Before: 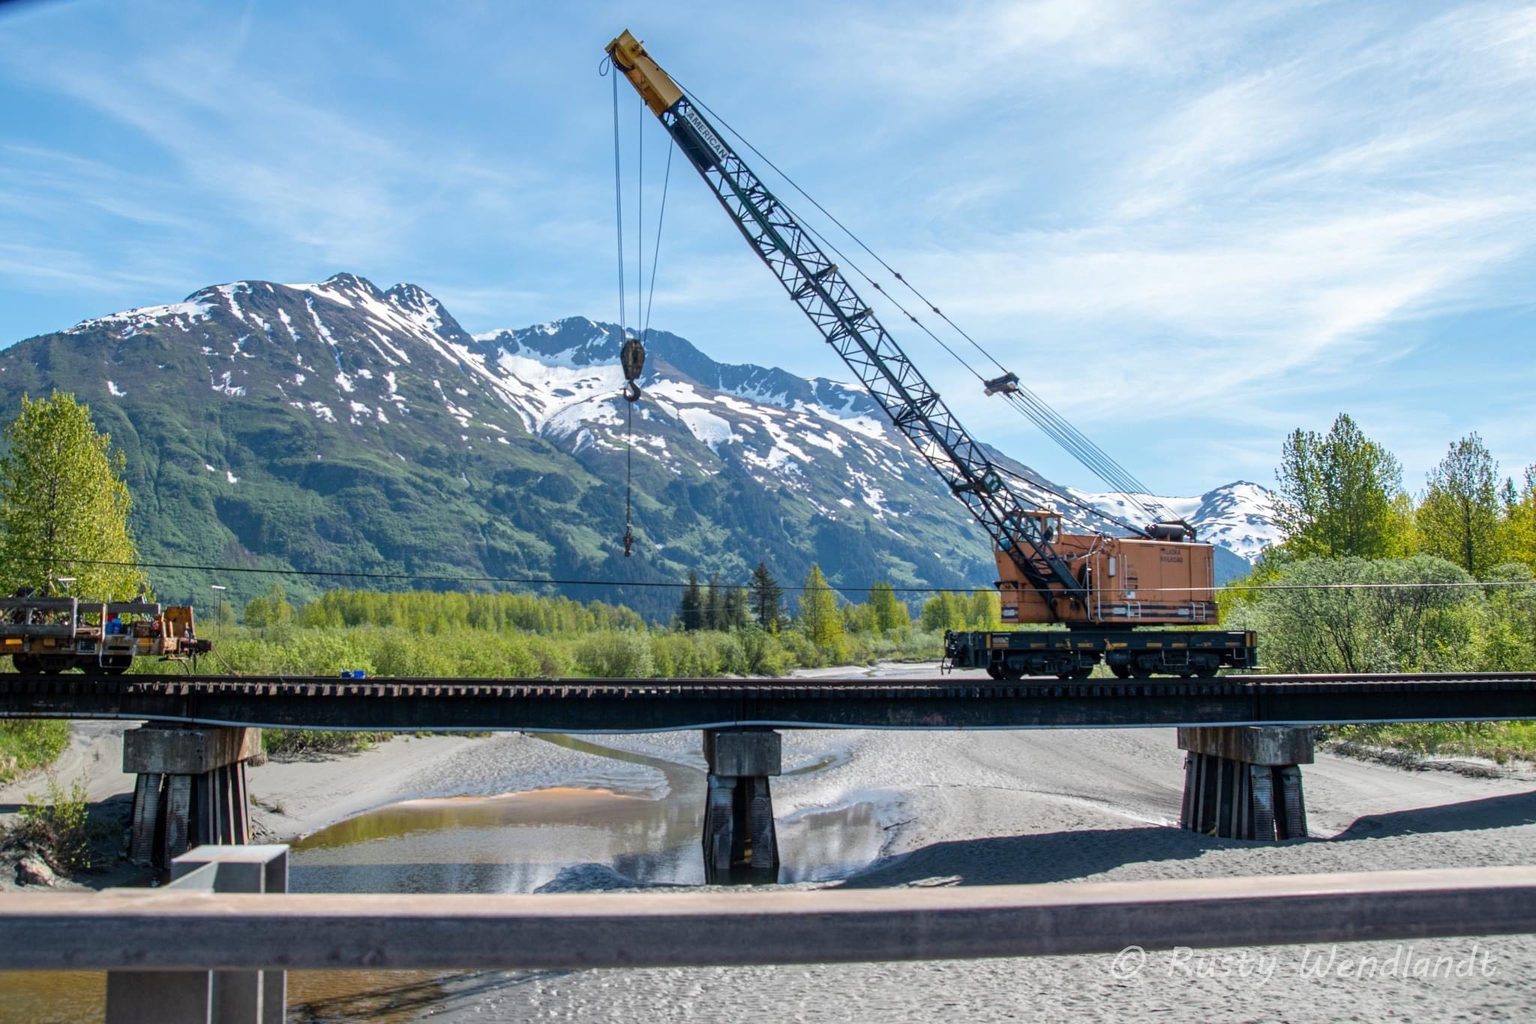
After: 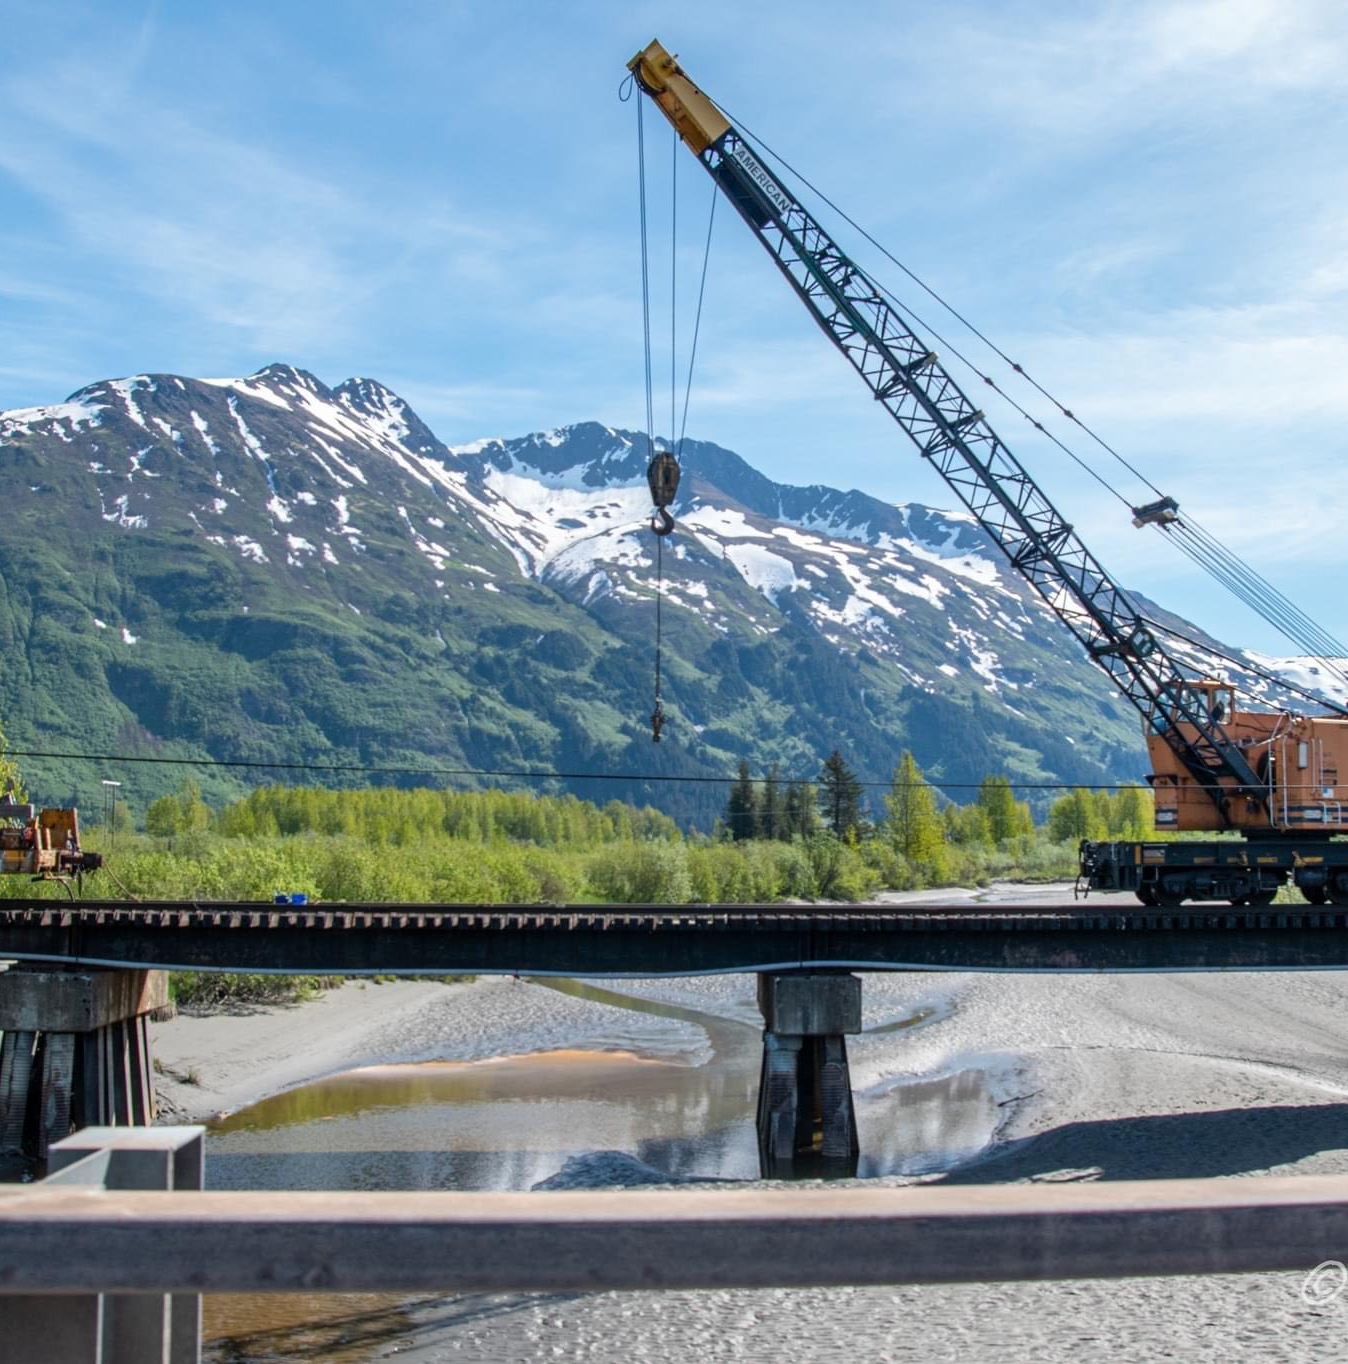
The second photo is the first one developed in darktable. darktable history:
crop and rotate: left 8.825%, right 25.315%
